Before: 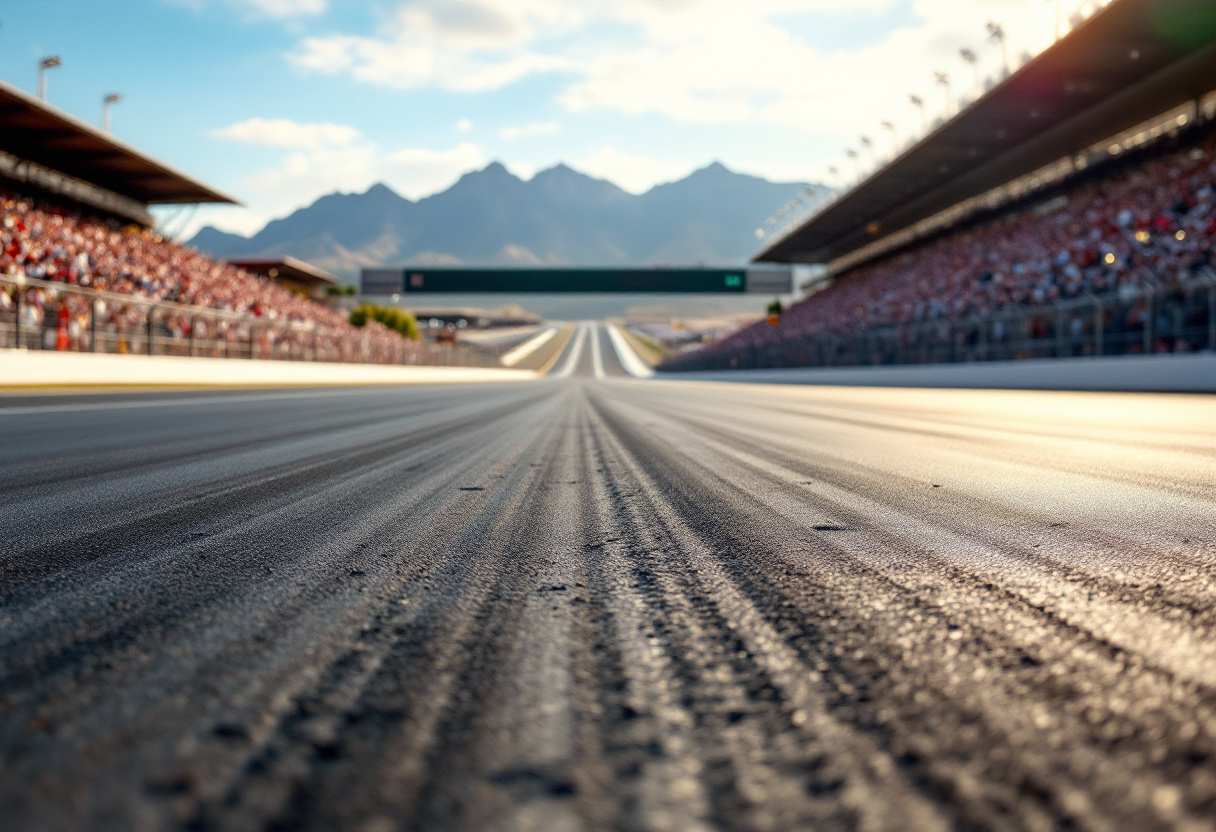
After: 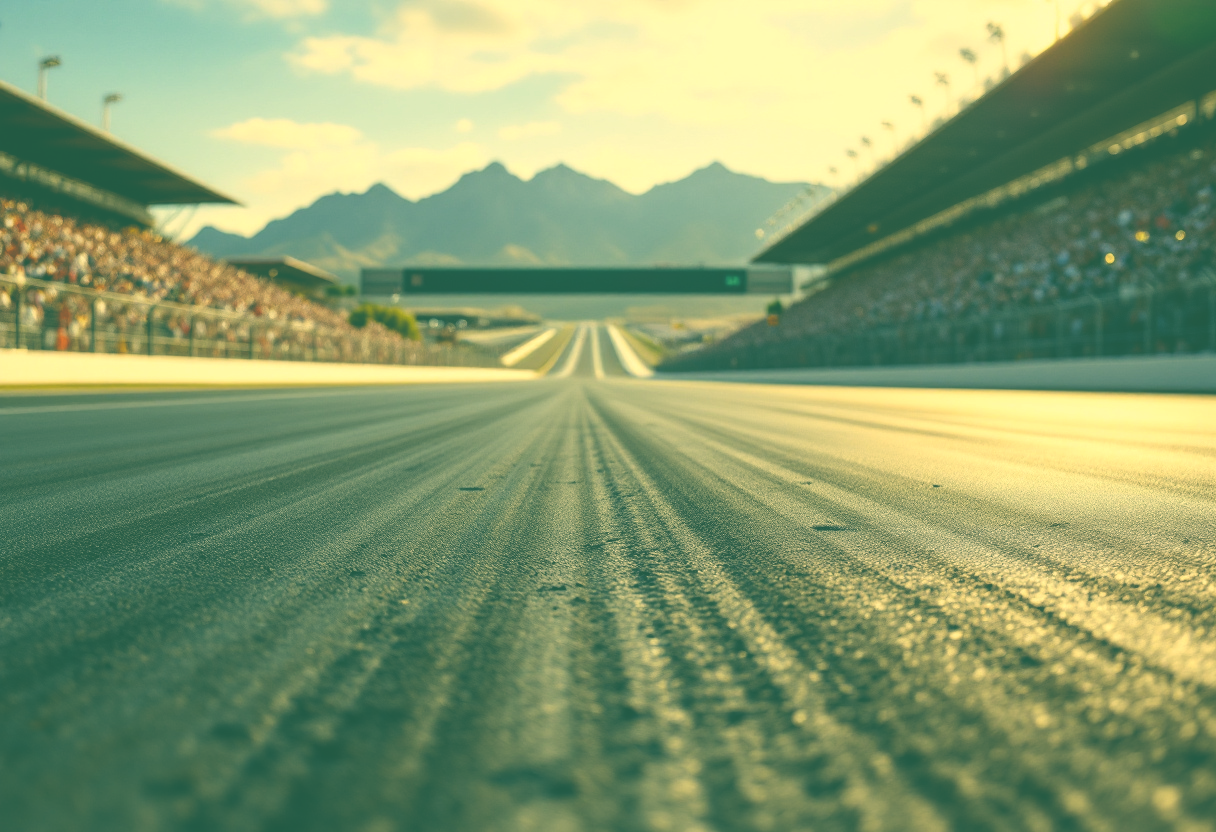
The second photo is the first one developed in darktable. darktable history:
color correction: highlights a* 1.75, highlights b* 33.89, shadows a* -37.02, shadows b* -5.48
exposure: black level correction -0.085, compensate highlight preservation false
